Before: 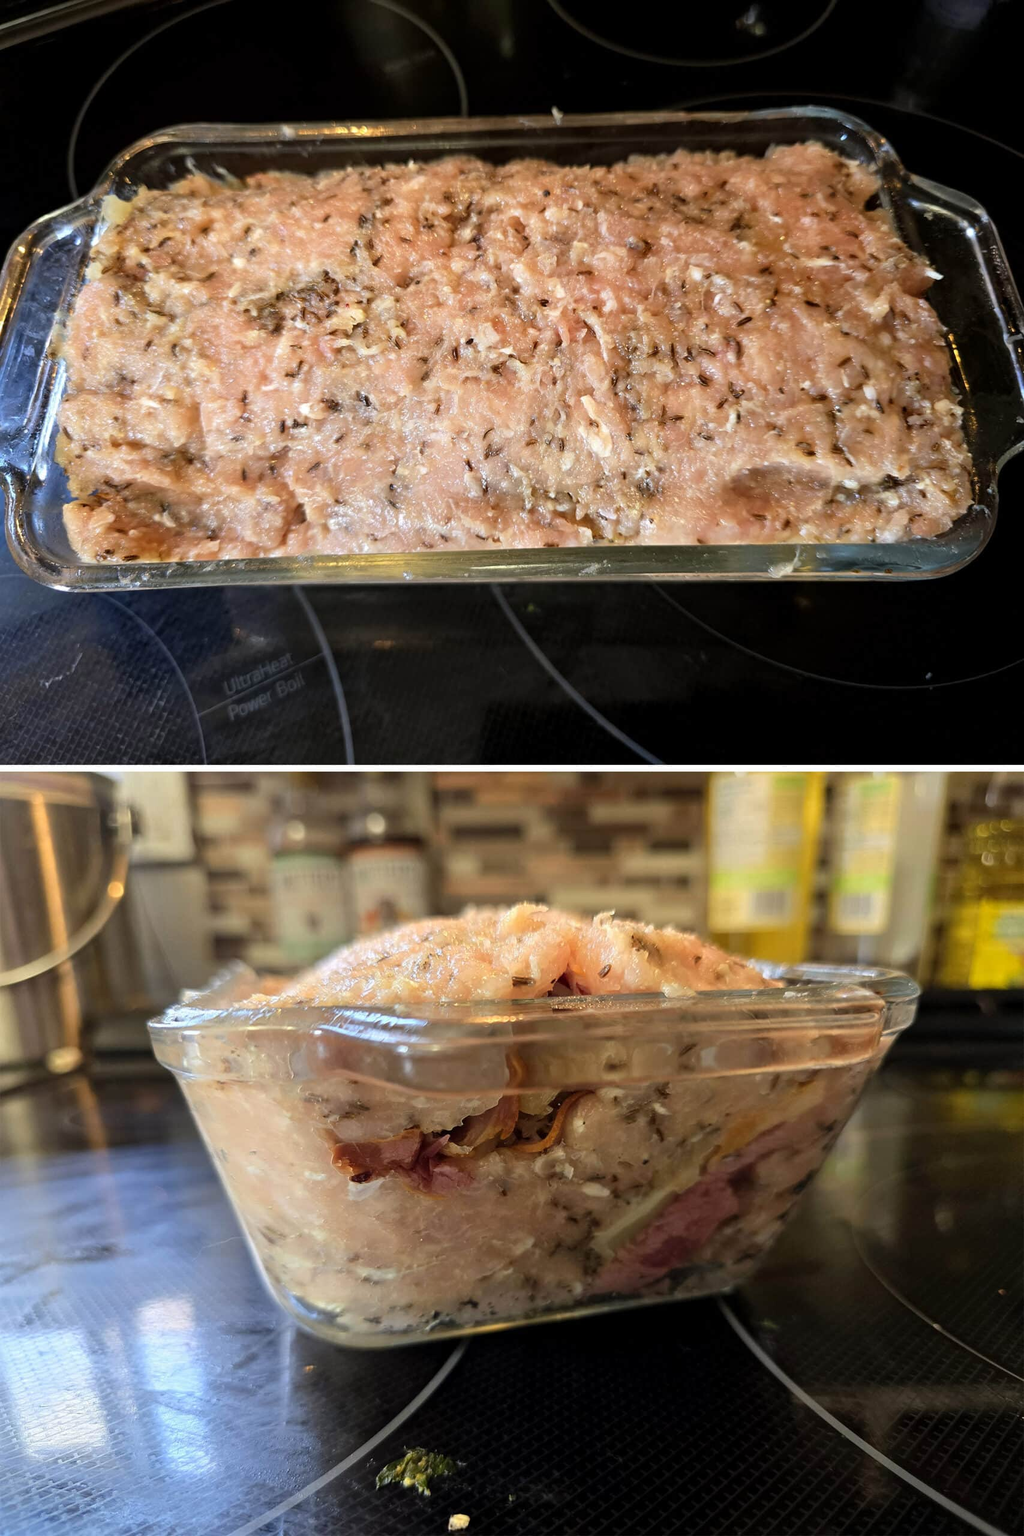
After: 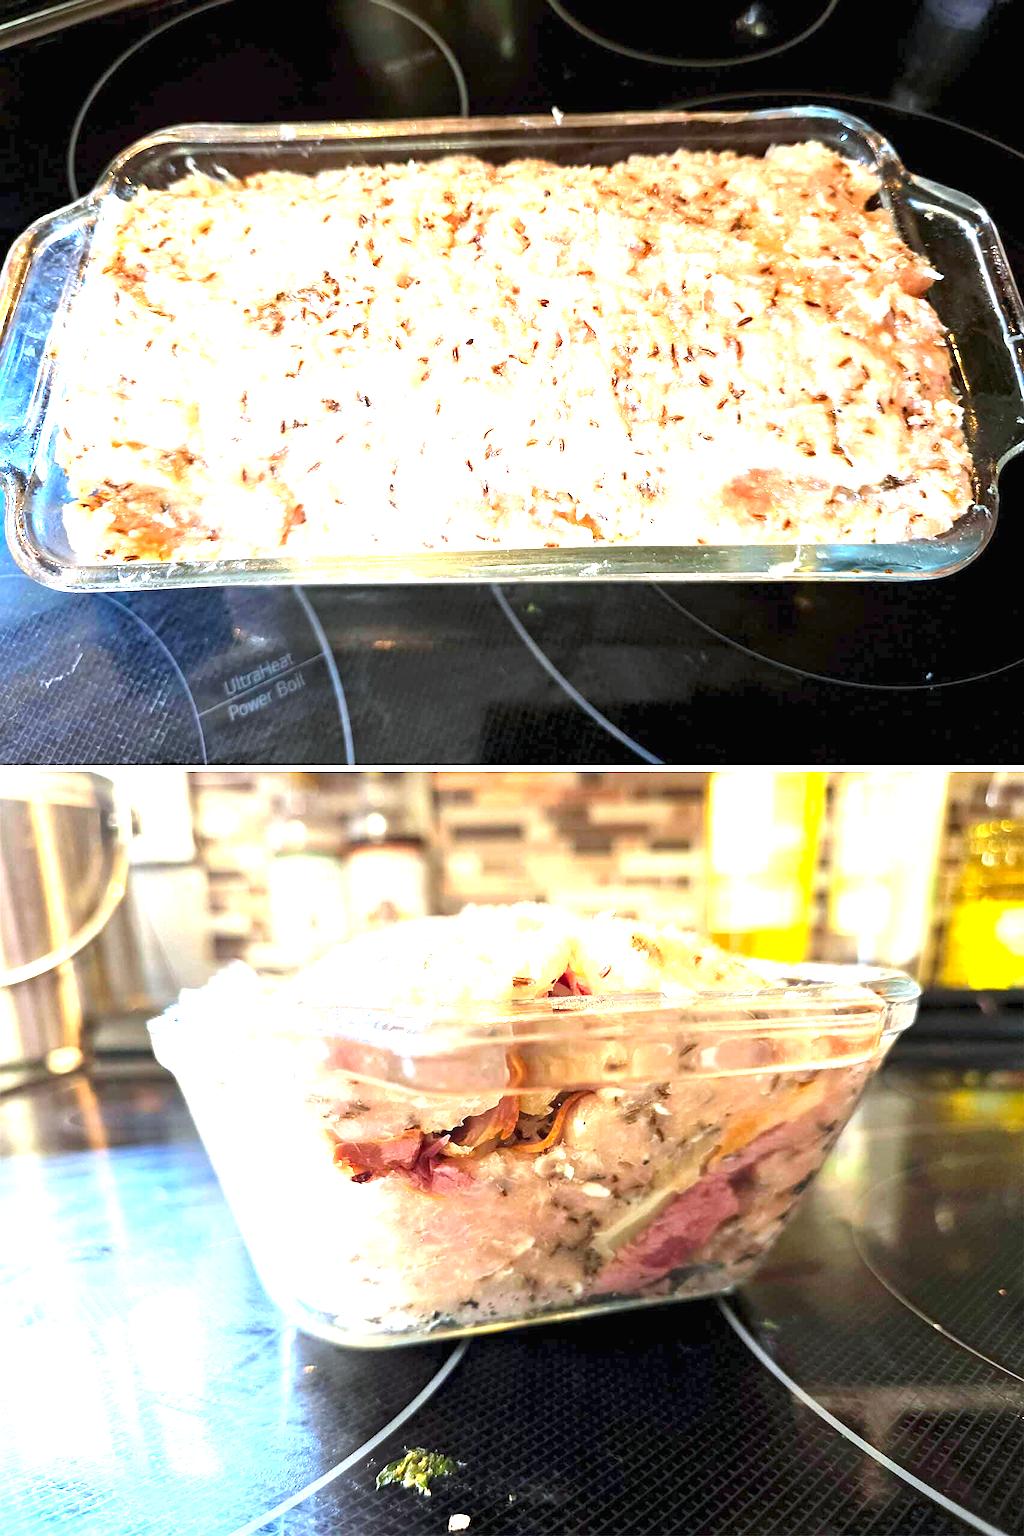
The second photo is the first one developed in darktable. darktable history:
sharpen: amount 0.2
exposure: black level correction 0, exposure 2.327 EV, compensate exposure bias true, compensate highlight preservation false
color correction: highlights a* -4.18, highlights b* -10.81
